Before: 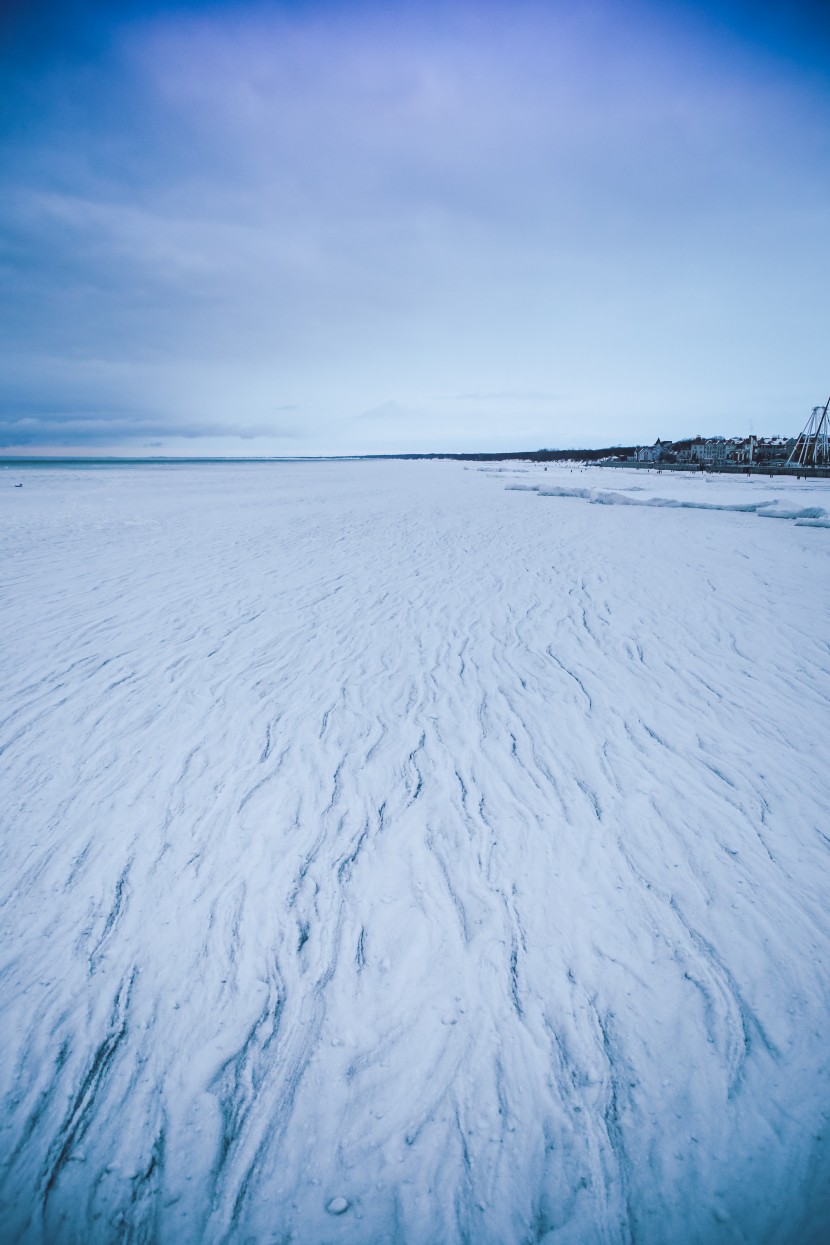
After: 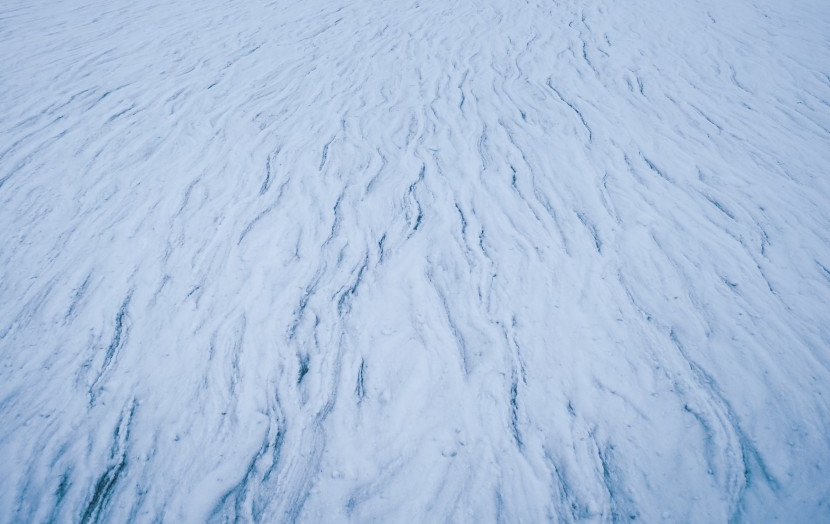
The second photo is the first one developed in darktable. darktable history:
crop: top 45.674%, bottom 12.2%
